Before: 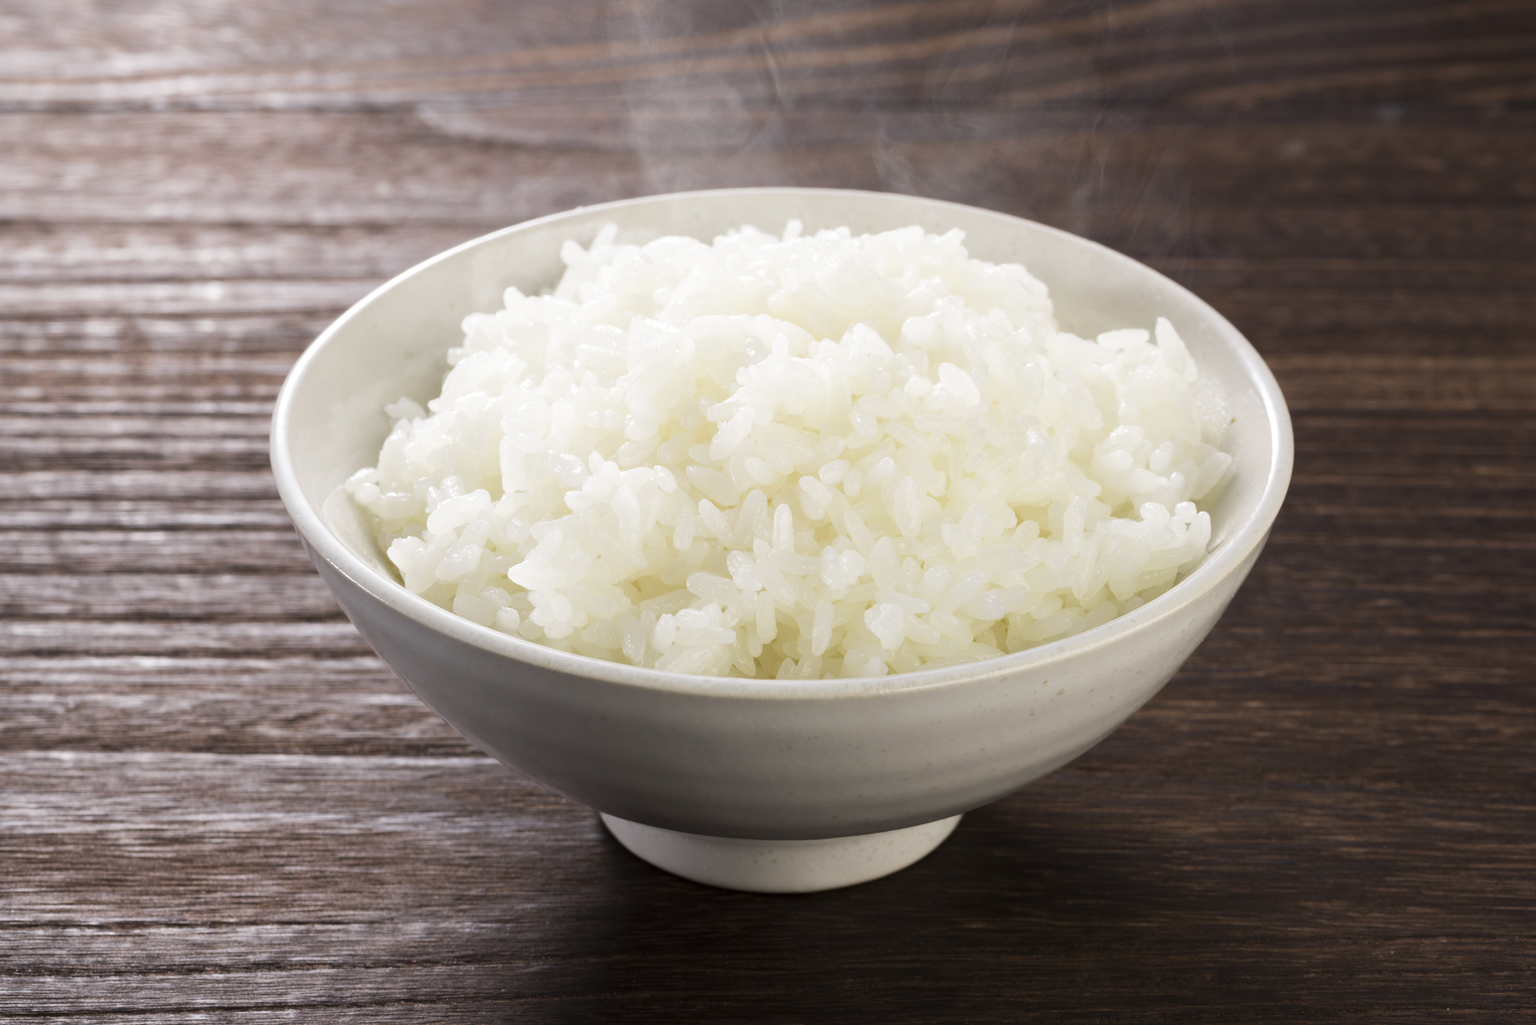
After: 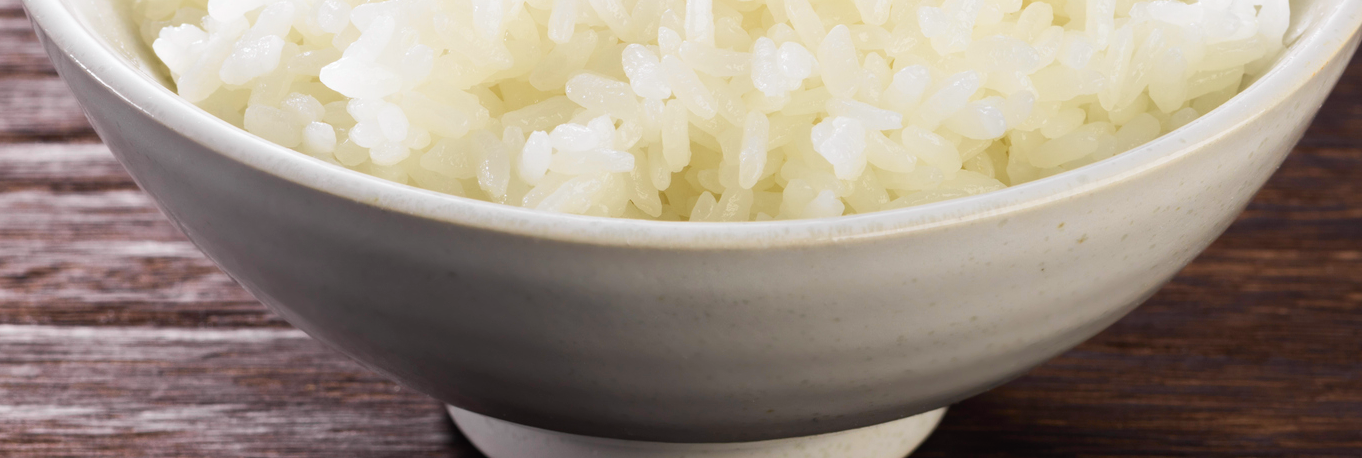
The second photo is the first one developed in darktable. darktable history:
crop: left 18.021%, top 50.654%, right 17.679%, bottom 16.886%
tone curve: curves: ch0 [(0, 0.015) (0.037, 0.032) (0.131, 0.113) (0.275, 0.26) (0.497, 0.505) (0.617, 0.643) (0.704, 0.735) (0.813, 0.842) (0.911, 0.931) (0.997, 1)]; ch1 [(0, 0) (0.301, 0.3) (0.444, 0.438) (0.493, 0.494) (0.501, 0.5) (0.534, 0.543) (0.582, 0.605) (0.658, 0.687) (0.746, 0.79) (1, 1)]; ch2 [(0, 0) (0.246, 0.234) (0.36, 0.356) (0.415, 0.426) (0.476, 0.492) (0.502, 0.499) (0.525, 0.517) (0.533, 0.534) (0.586, 0.598) (0.634, 0.643) (0.706, 0.717) (0.853, 0.83) (1, 0.951)], color space Lab, independent channels, preserve colors none
